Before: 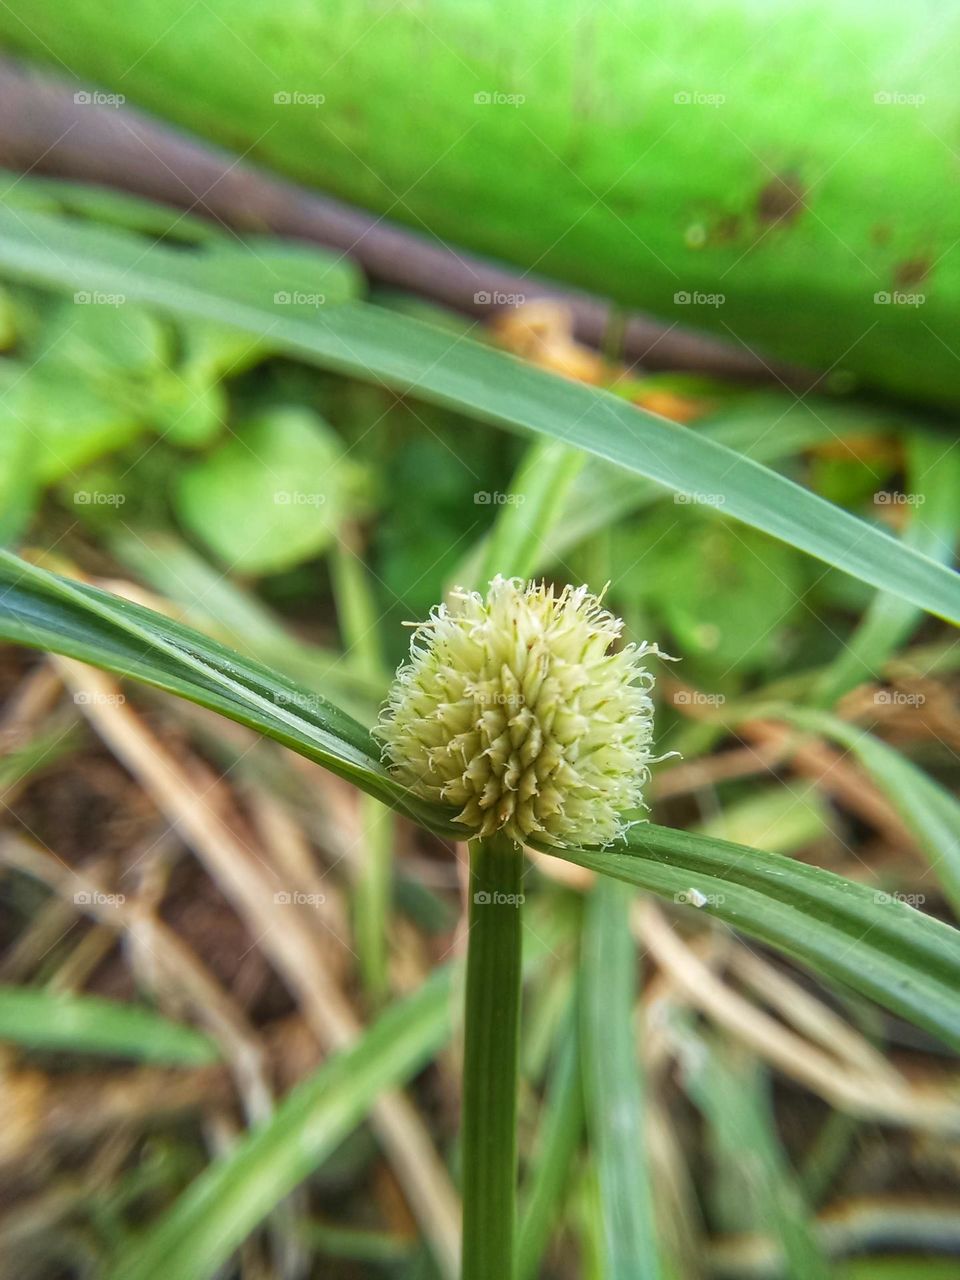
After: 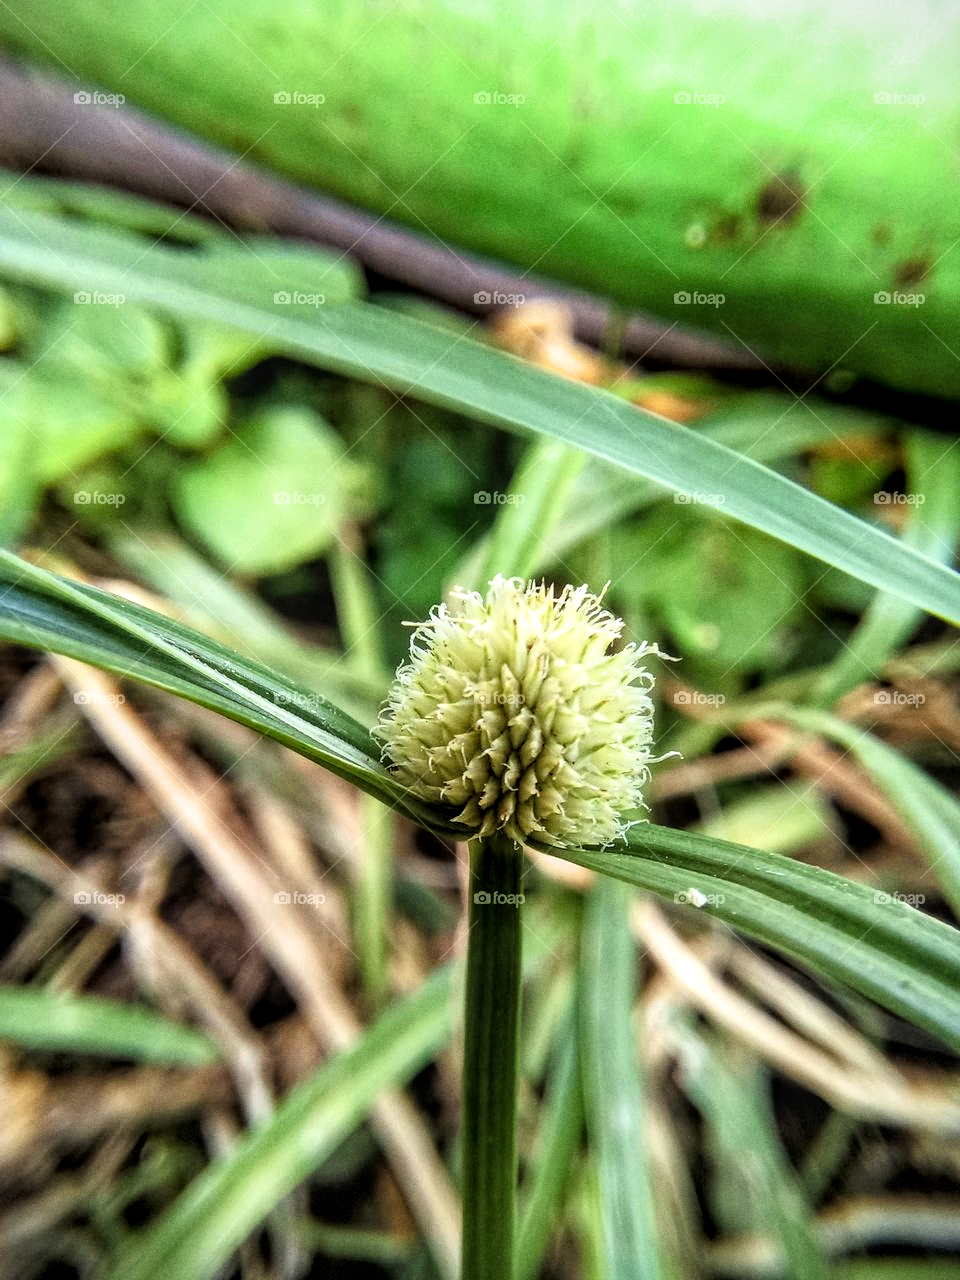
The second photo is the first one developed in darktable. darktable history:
filmic rgb: black relative exposure -3.57 EV, white relative exposure 2.29 EV, hardness 3.41
grain: coarseness 0.09 ISO
local contrast: on, module defaults
vignetting: fall-off start 97.28%, fall-off radius 79%, brightness -0.462, saturation -0.3, width/height ratio 1.114, dithering 8-bit output, unbound false
